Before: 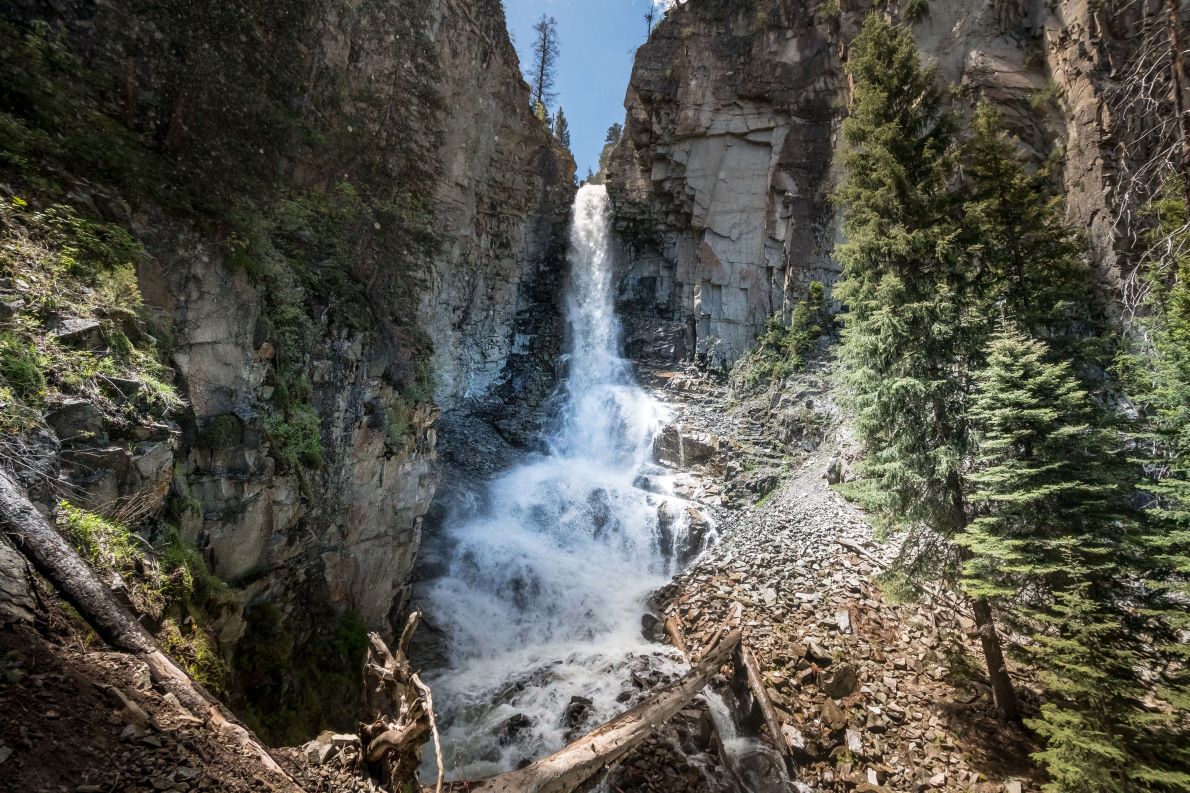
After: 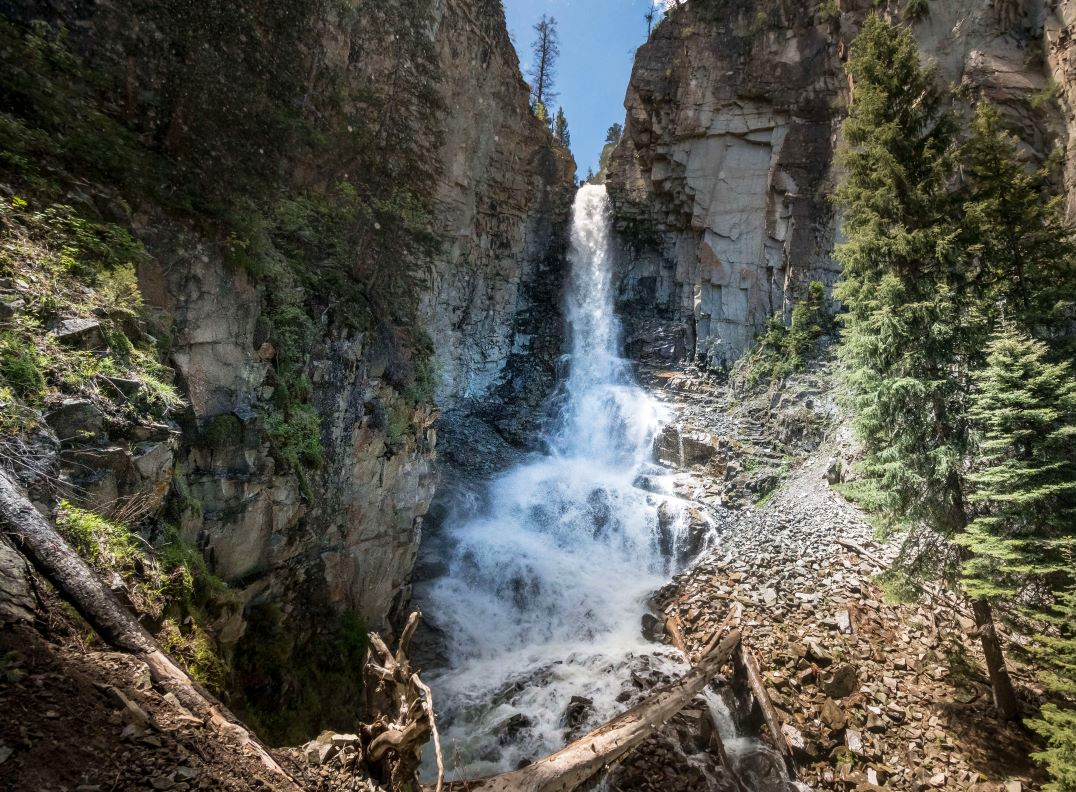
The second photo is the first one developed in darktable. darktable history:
crop: right 9.509%, bottom 0.031%
velvia: strength 15%
